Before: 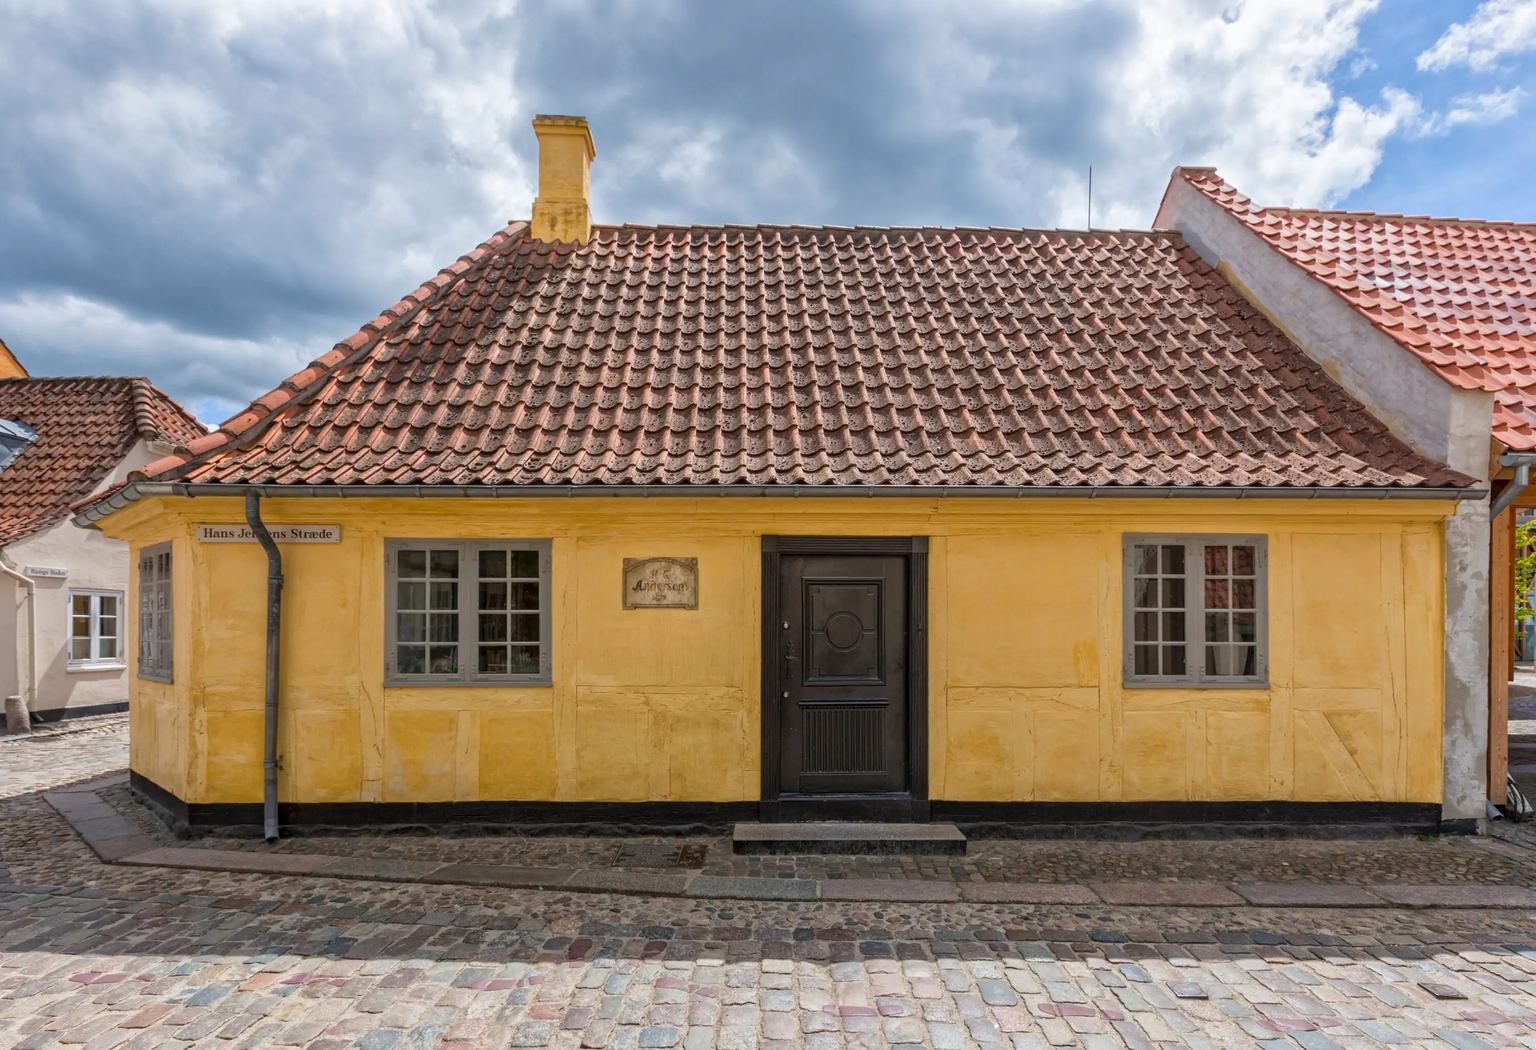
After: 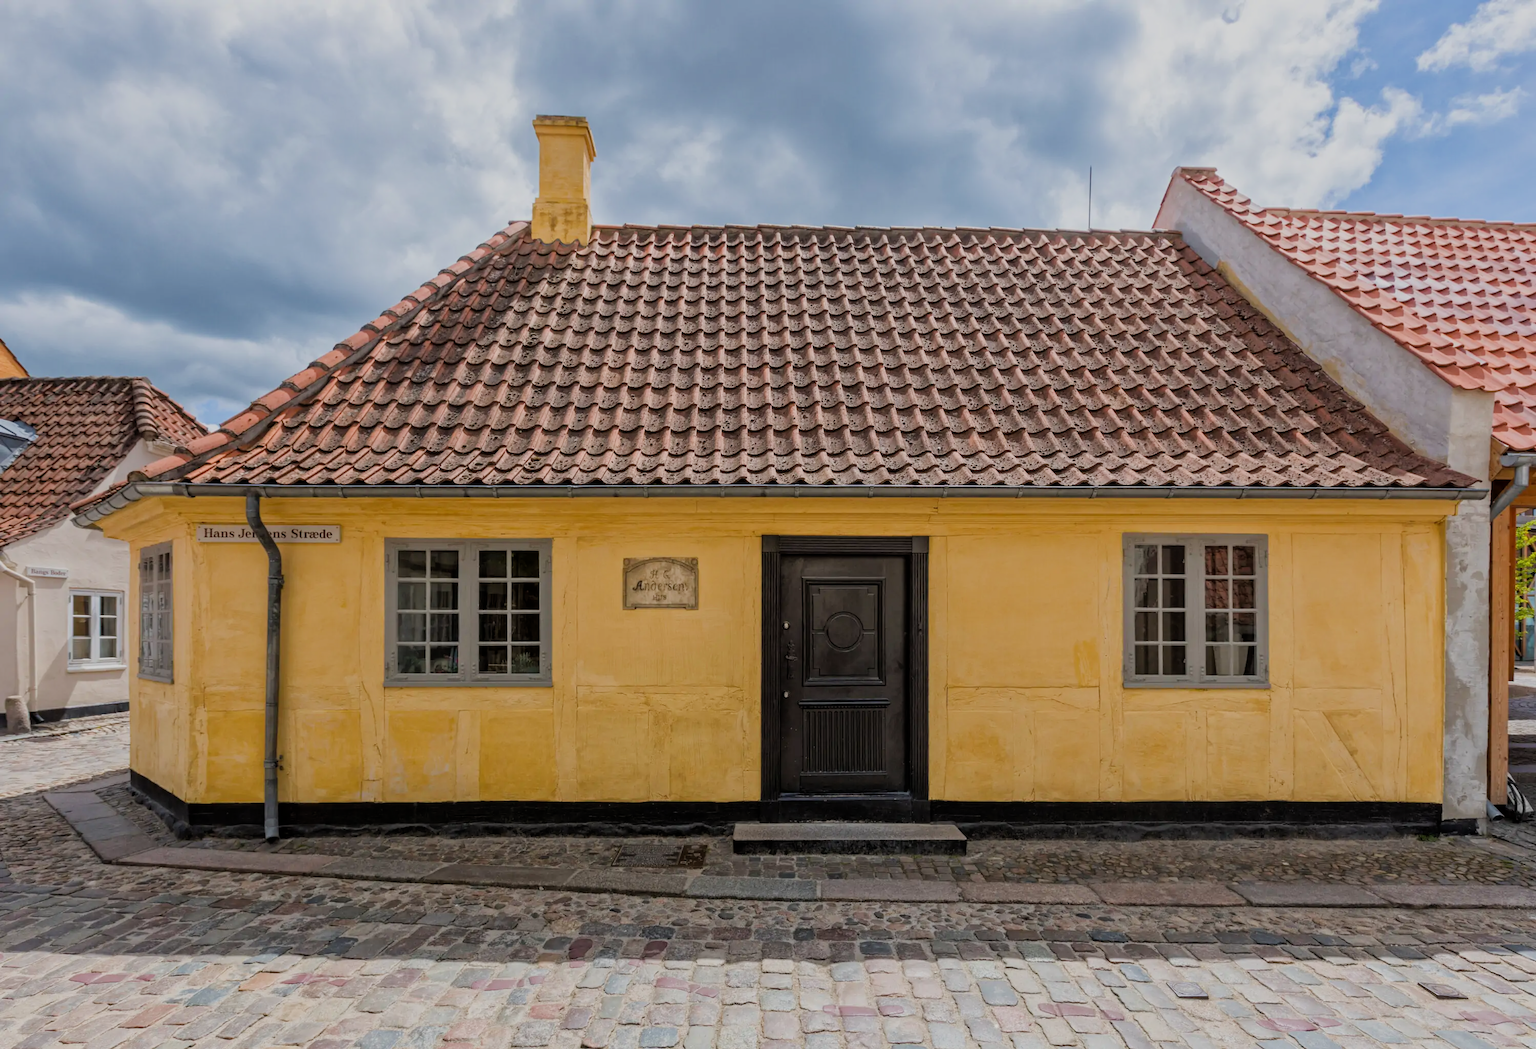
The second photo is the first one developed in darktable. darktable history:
tone equalizer: on, module defaults
filmic rgb: black relative exposure -7.65 EV, white relative exposure 4.56 EV, hardness 3.61
